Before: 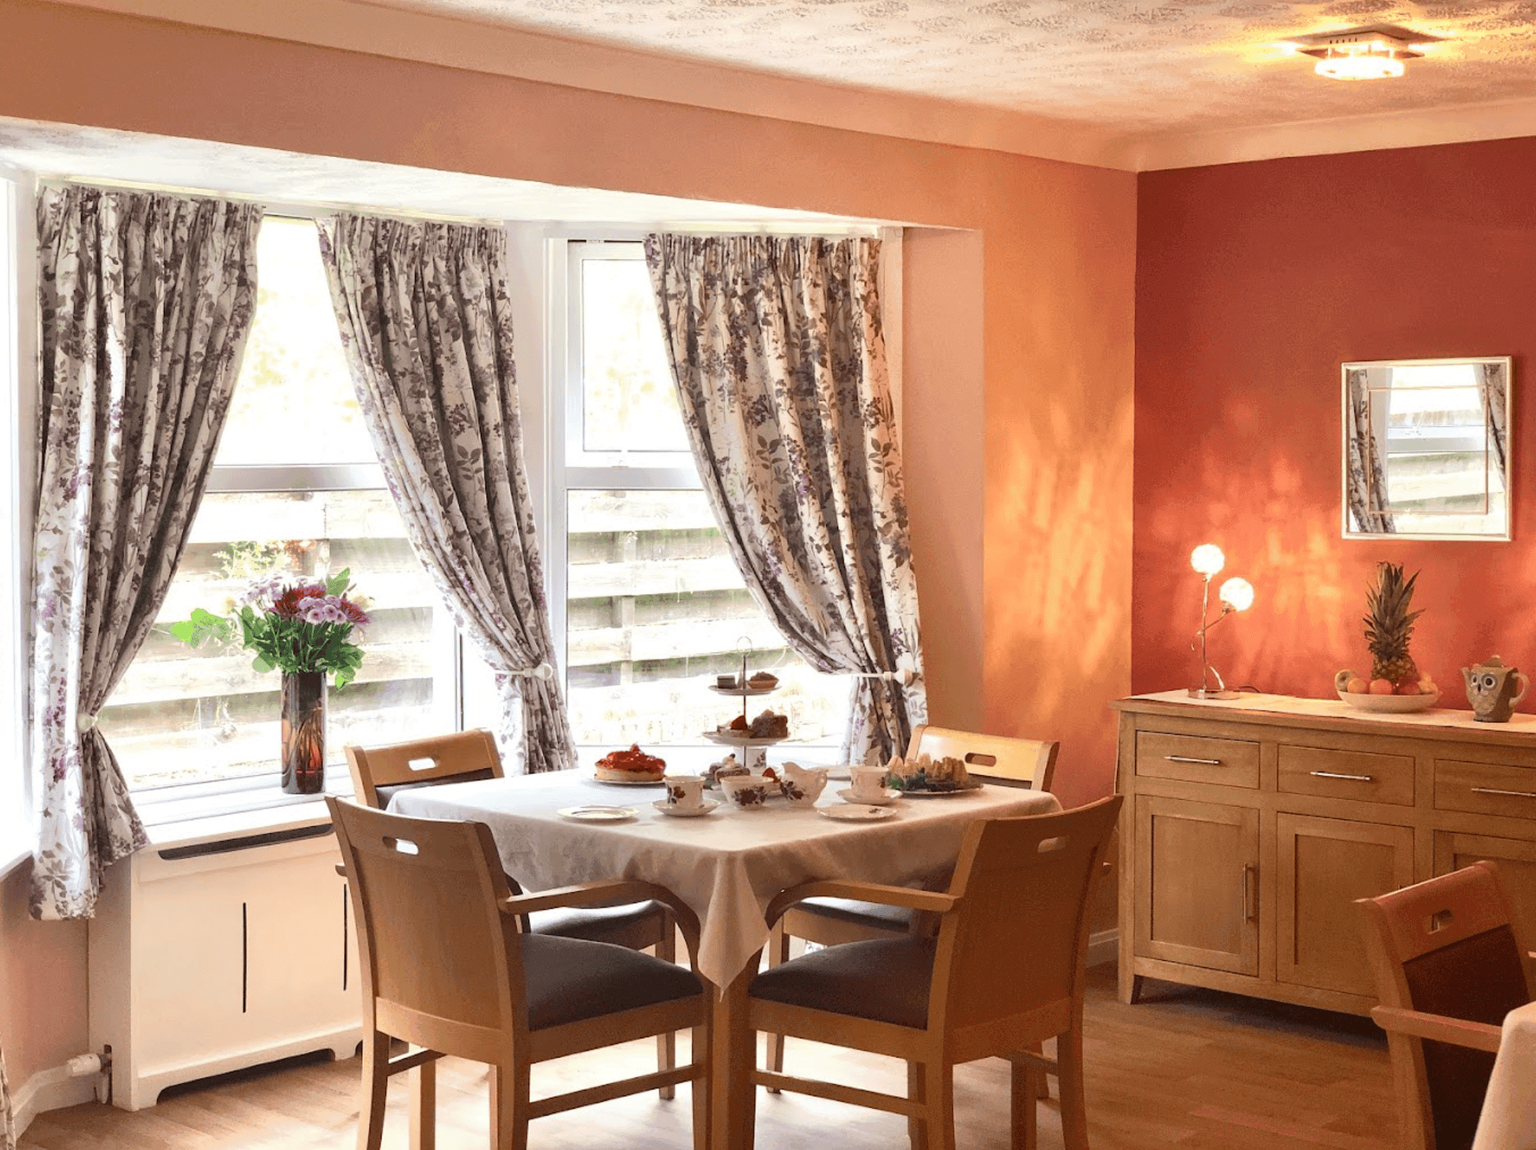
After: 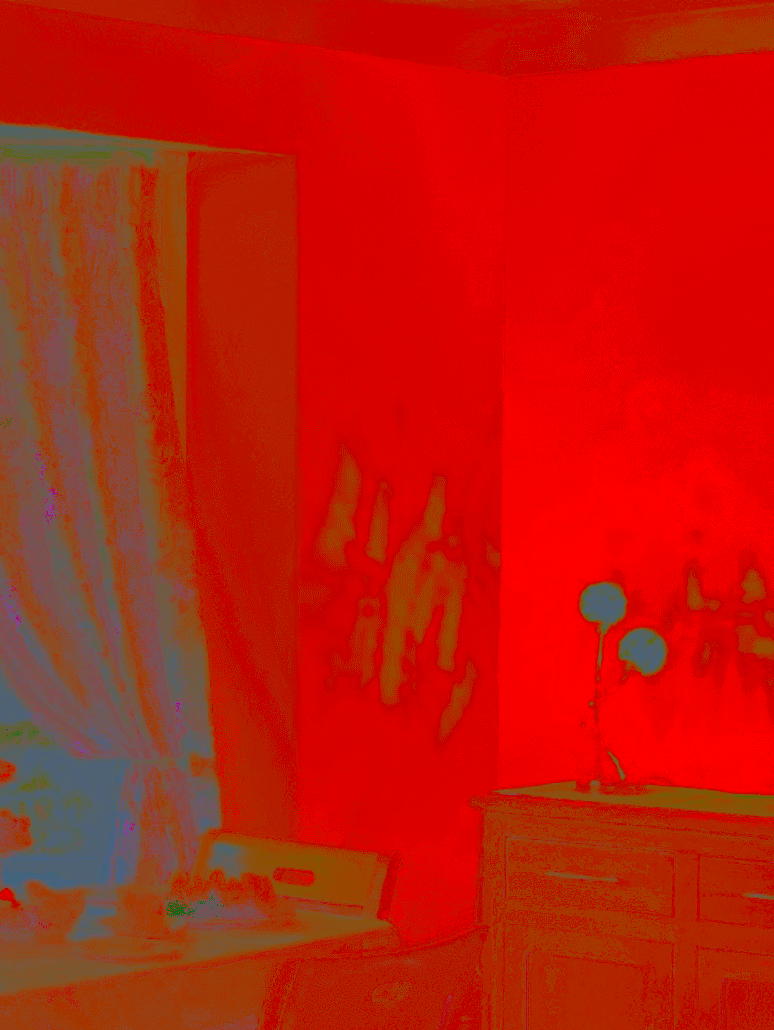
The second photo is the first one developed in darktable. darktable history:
color correction: highlights a* 16.61, highlights b* 0.185, shadows a* -15.47, shadows b* -14.69, saturation 1.53
crop and rotate: left 49.811%, top 10.15%, right 13.166%, bottom 24.059%
contrast brightness saturation: contrast -0.983, brightness -0.169, saturation 0.74
exposure: black level correction 0, compensate exposure bias true, compensate highlight preservation false
local contrast: detail 130%
sharpen: amount 0.21
